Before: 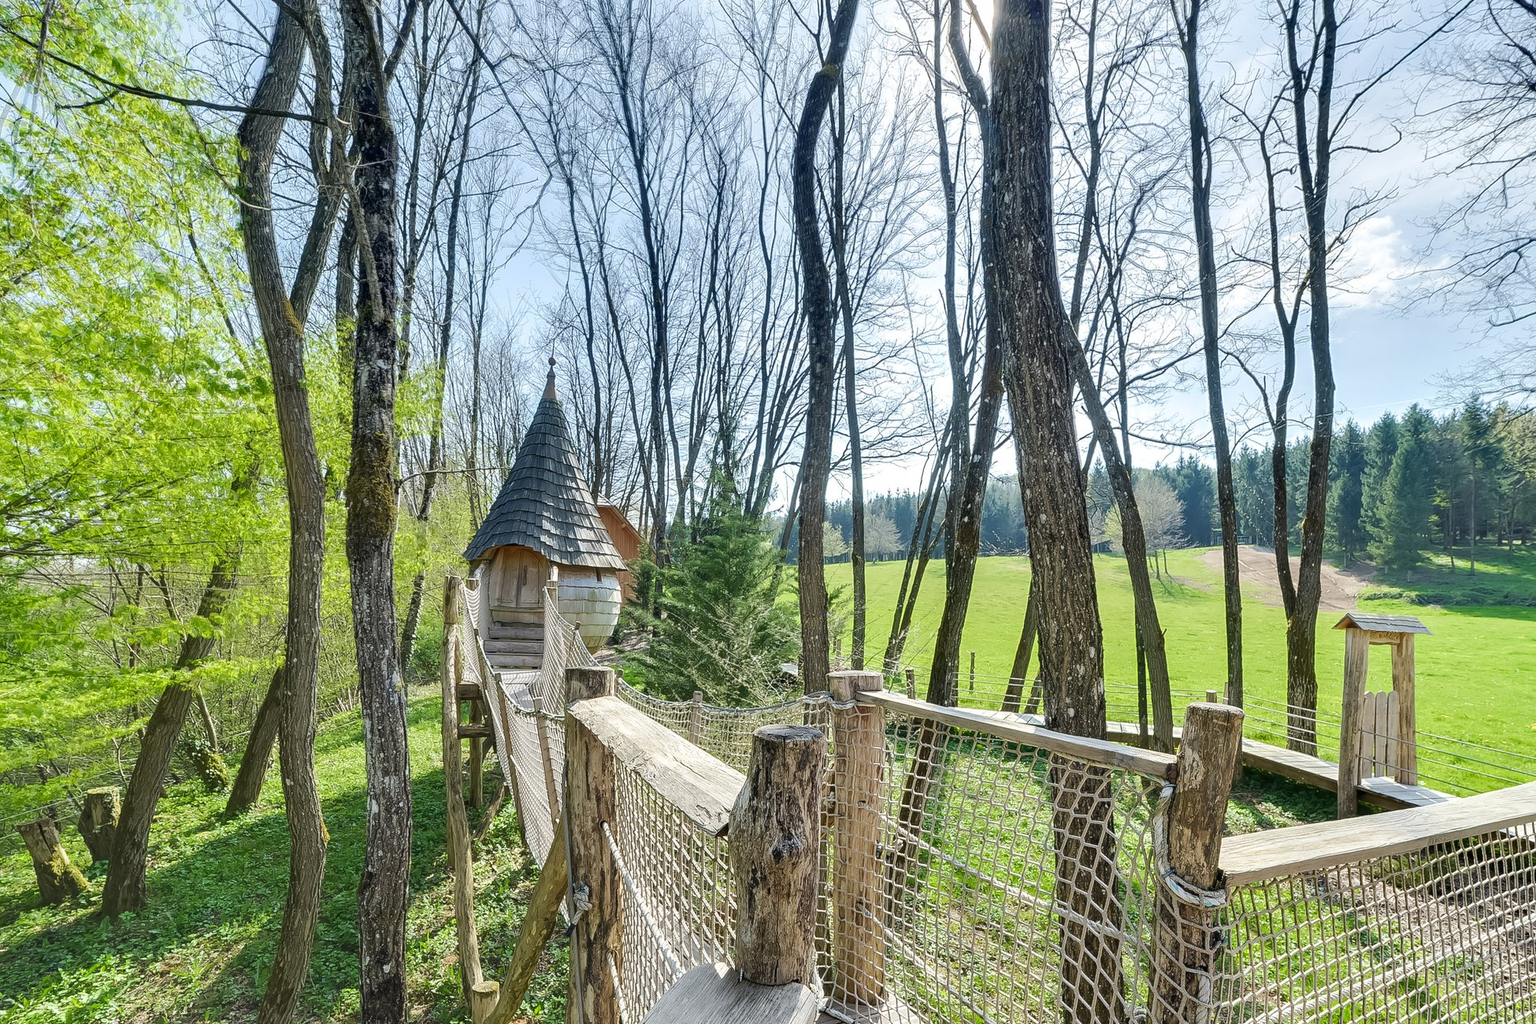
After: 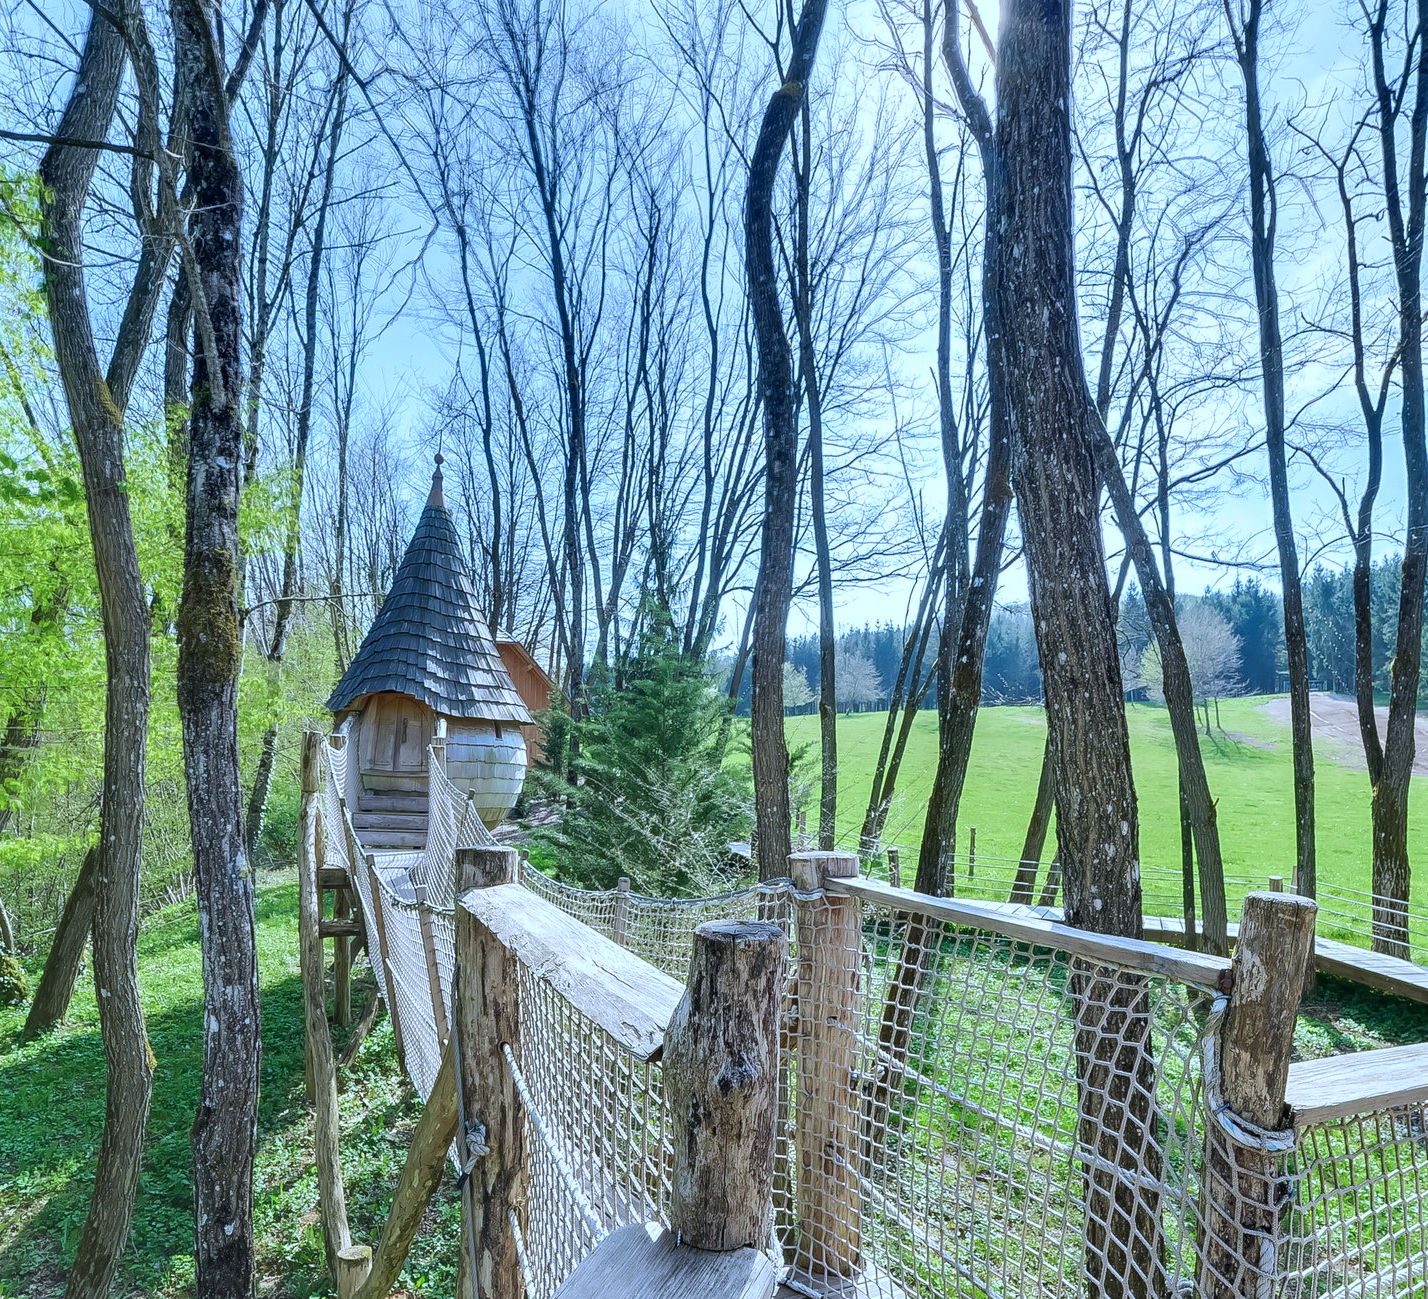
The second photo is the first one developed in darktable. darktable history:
color calibration: illuminant custom, x 0.39, y 0.392, temperature 3856.94 K
vibrance: on, module defaults
crop: left 13.443%, right 13.31%
